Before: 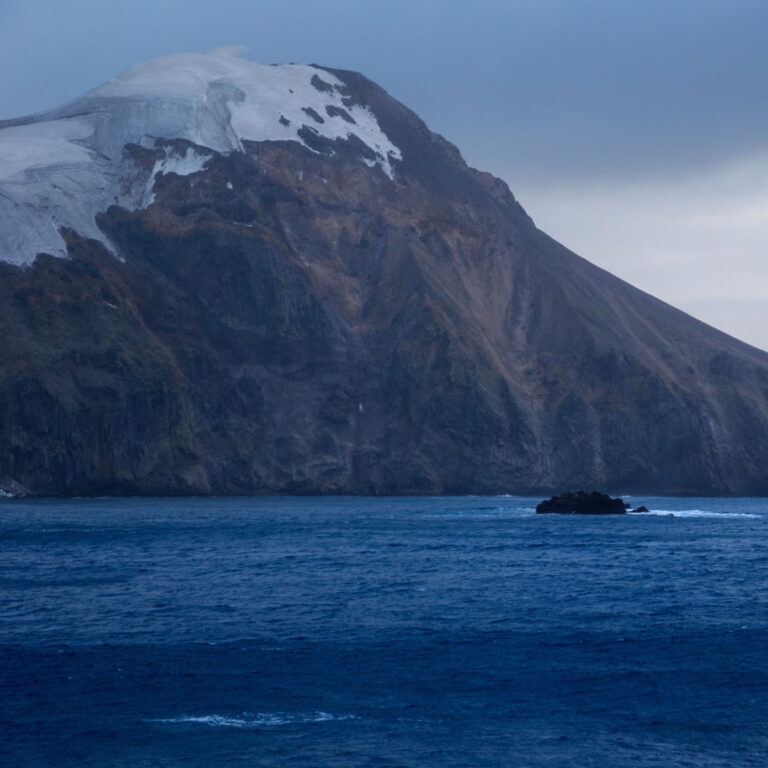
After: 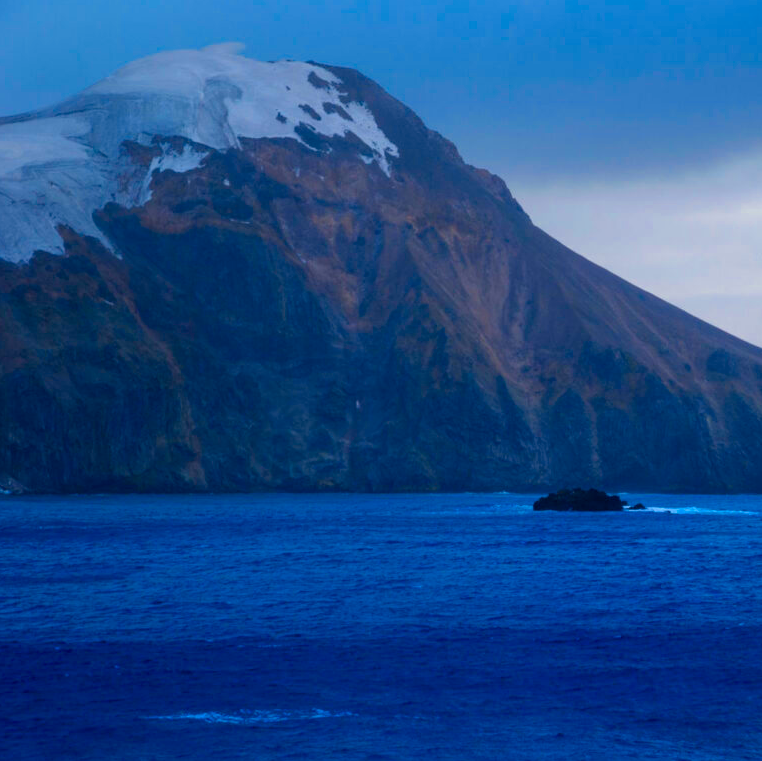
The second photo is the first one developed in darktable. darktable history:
color correction: saturation 1.32
crop: left 0.434%, top 0.485%, right 0.244%, bottom 0.386%
color zones: curves: ch0 [(0, 0.613) (0.01, 0.613) (0.245, 0.448) (0.498, 0.529) (0.642, 0.665) (0.879, 0.777) (0.99, 0.613)]; ch1 [(0, 0) (0.143, 0) (0.286, 0) (0.429, 0) (0.571, 0) (0.714, 0) (0.857, 0)], mix -138.01%
